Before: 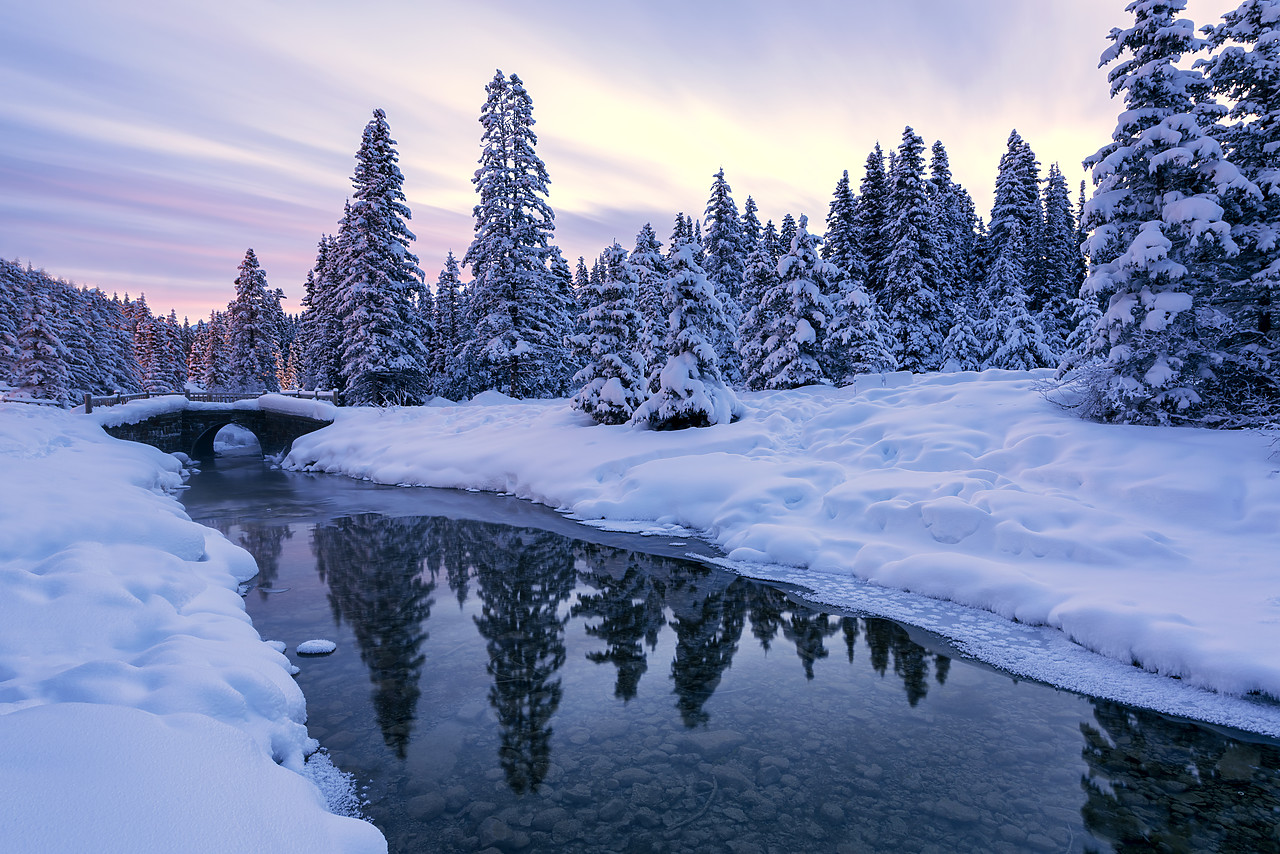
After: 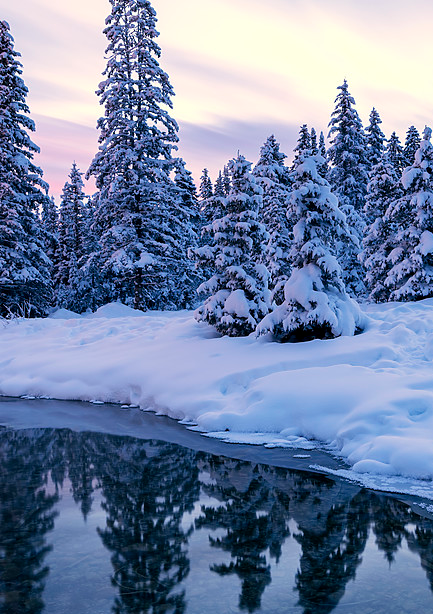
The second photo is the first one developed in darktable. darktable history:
crop and rotate: left 29.441%, top 10.329%, right 36.727%, bottom 17.694%
